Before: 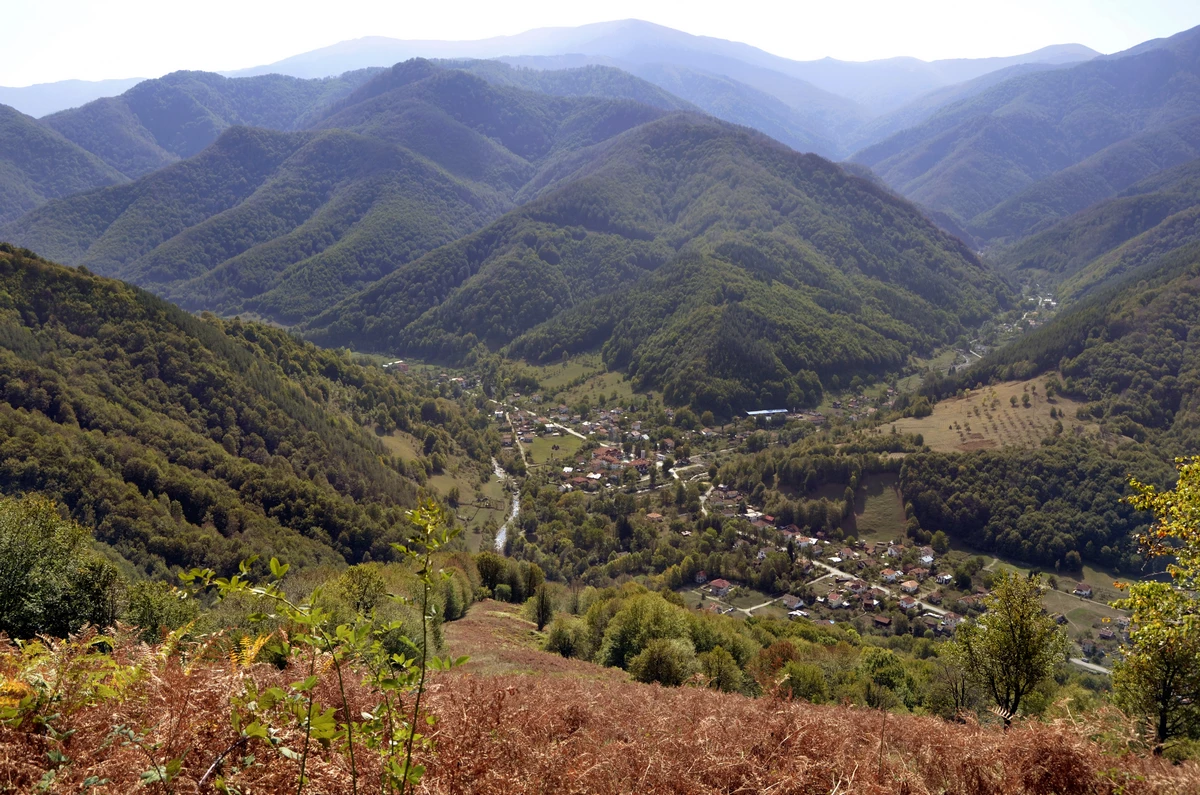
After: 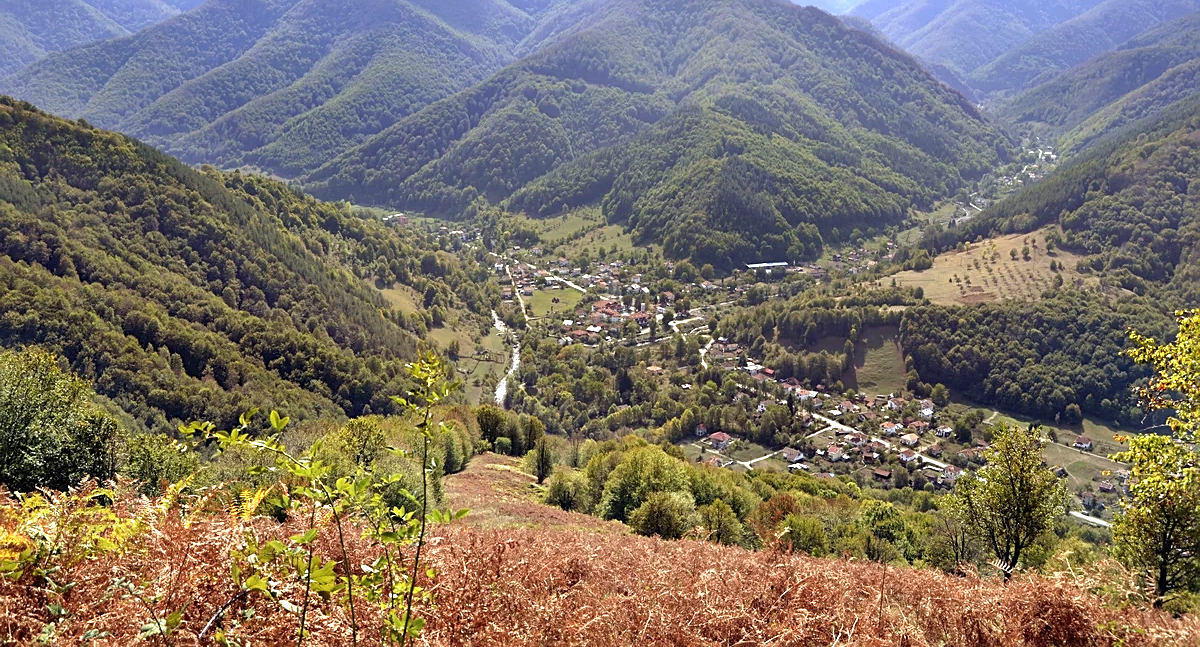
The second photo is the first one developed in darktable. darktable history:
crop and rotate: top 18.507%
exposure: black level correction -0.001, exposure 0.9 EV, compensate exposure bias true, compensate highlight preservation false
sharpen: on, module defaults
white balance: red 0.982, blue 1.018
